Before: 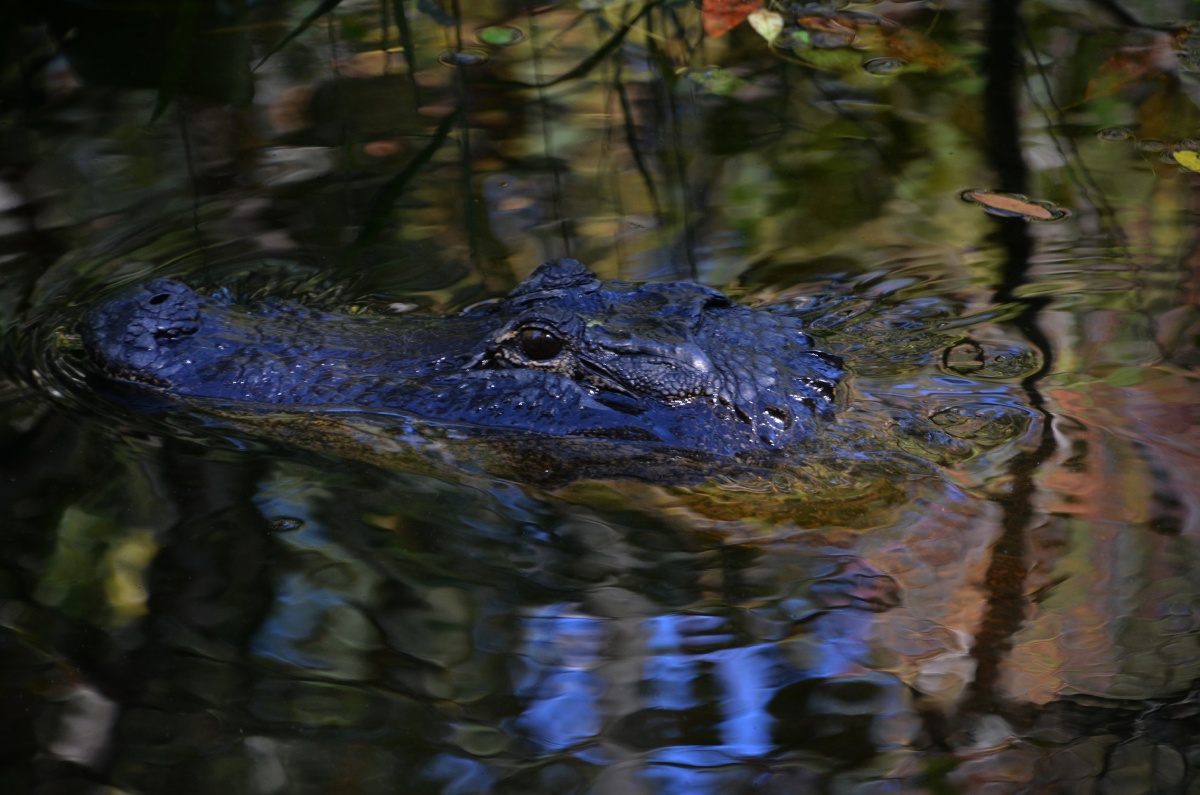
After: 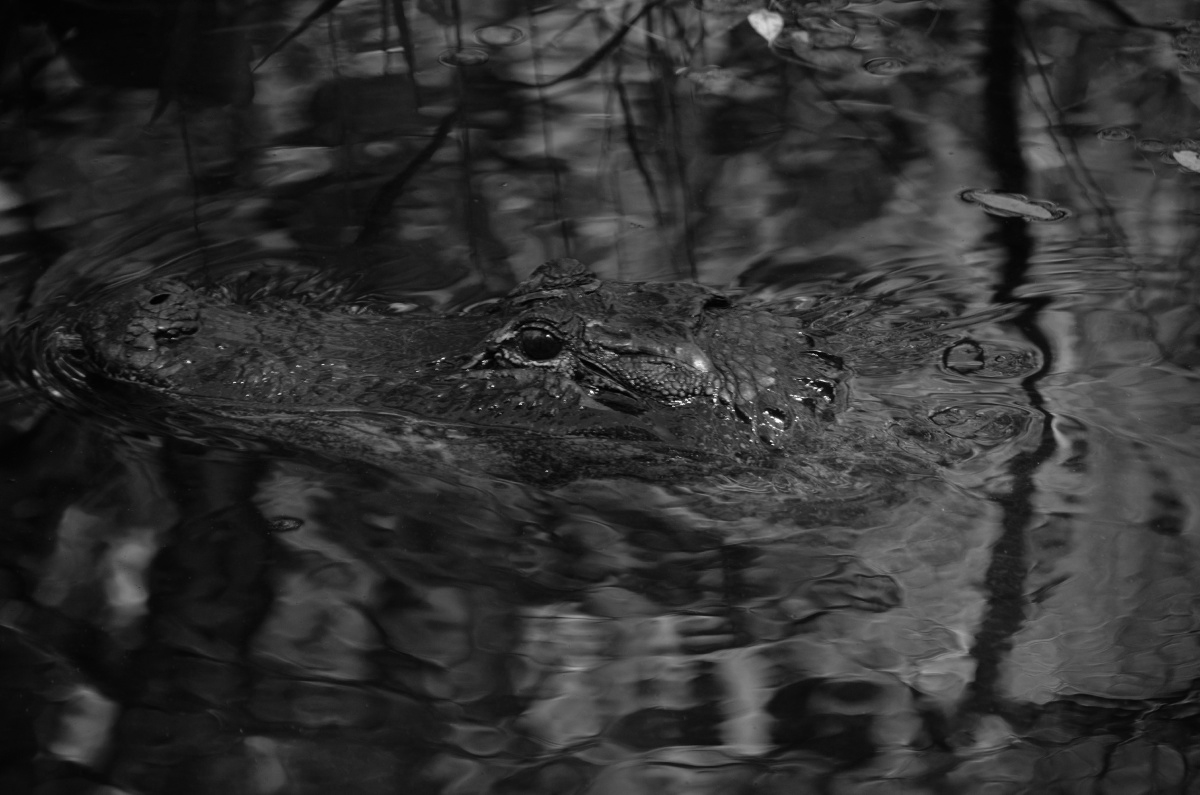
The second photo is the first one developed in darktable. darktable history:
color correction: saturation 1.1
monochrome: on, module defaults
color balance rgb: perceptual saturation grading › global saturation 20%, global vibrance 10%
